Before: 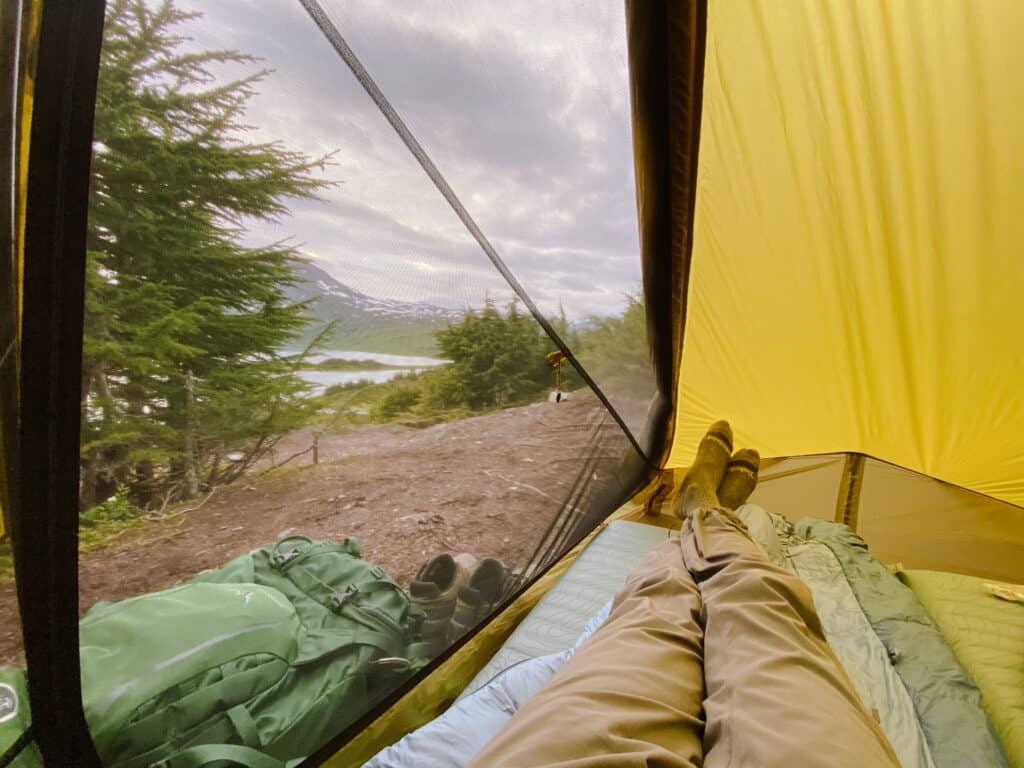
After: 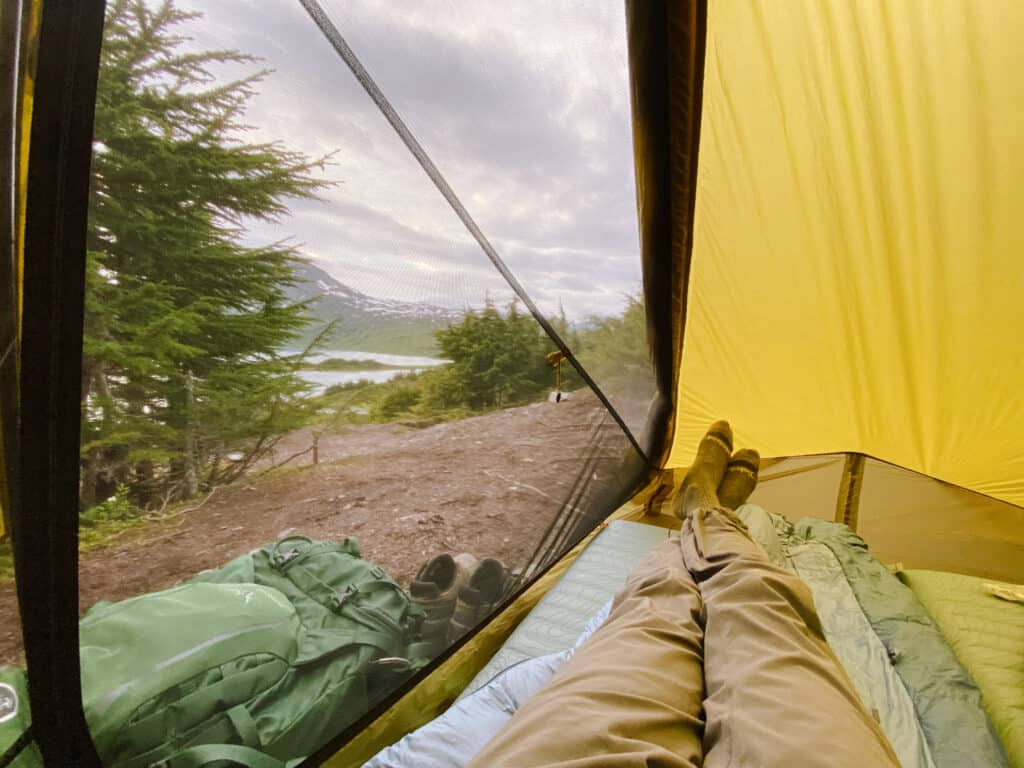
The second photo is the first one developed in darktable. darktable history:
shadows and highlights: shadows -0.367, highlights 41.1
